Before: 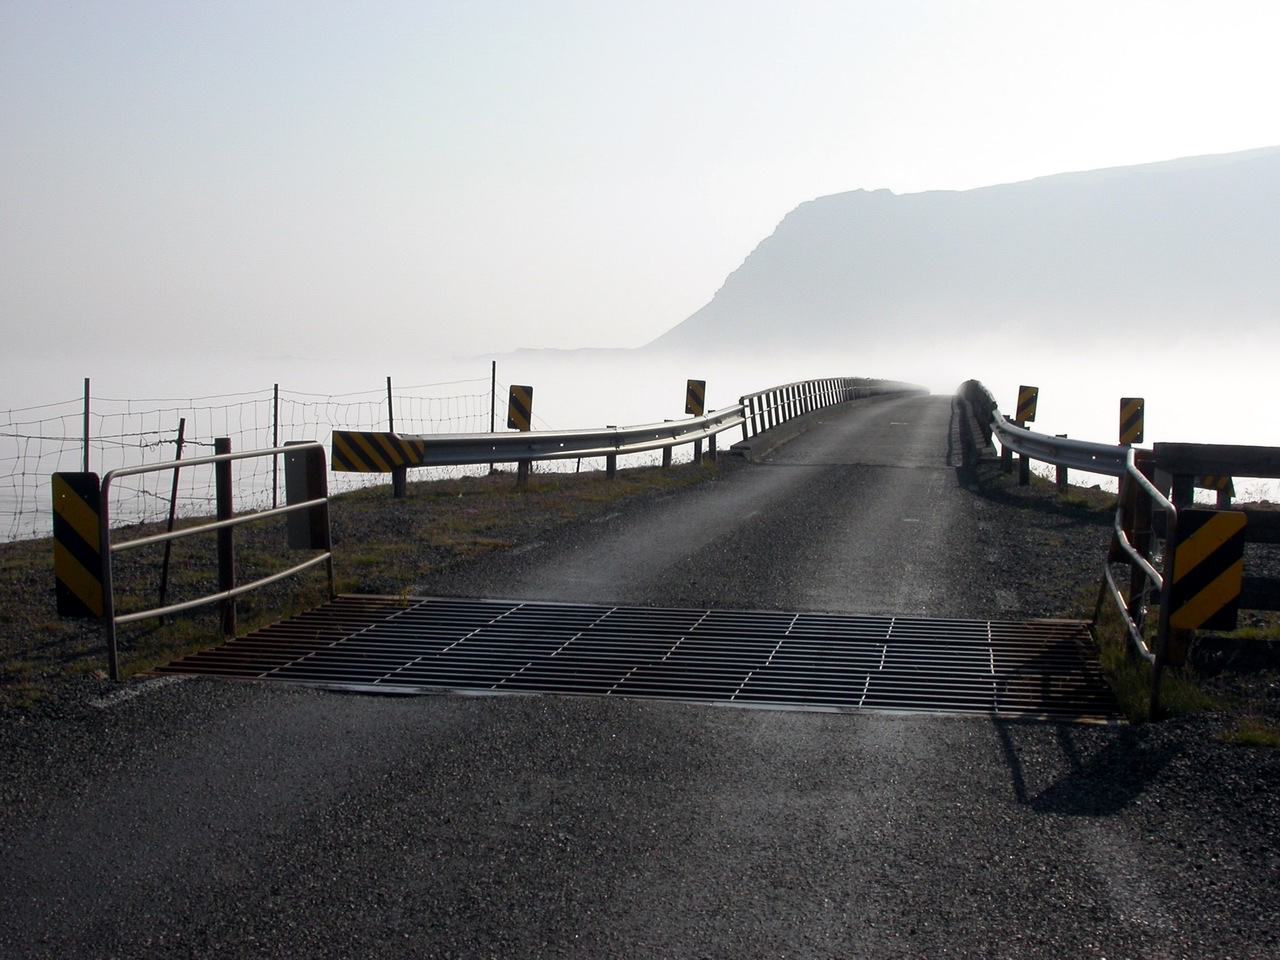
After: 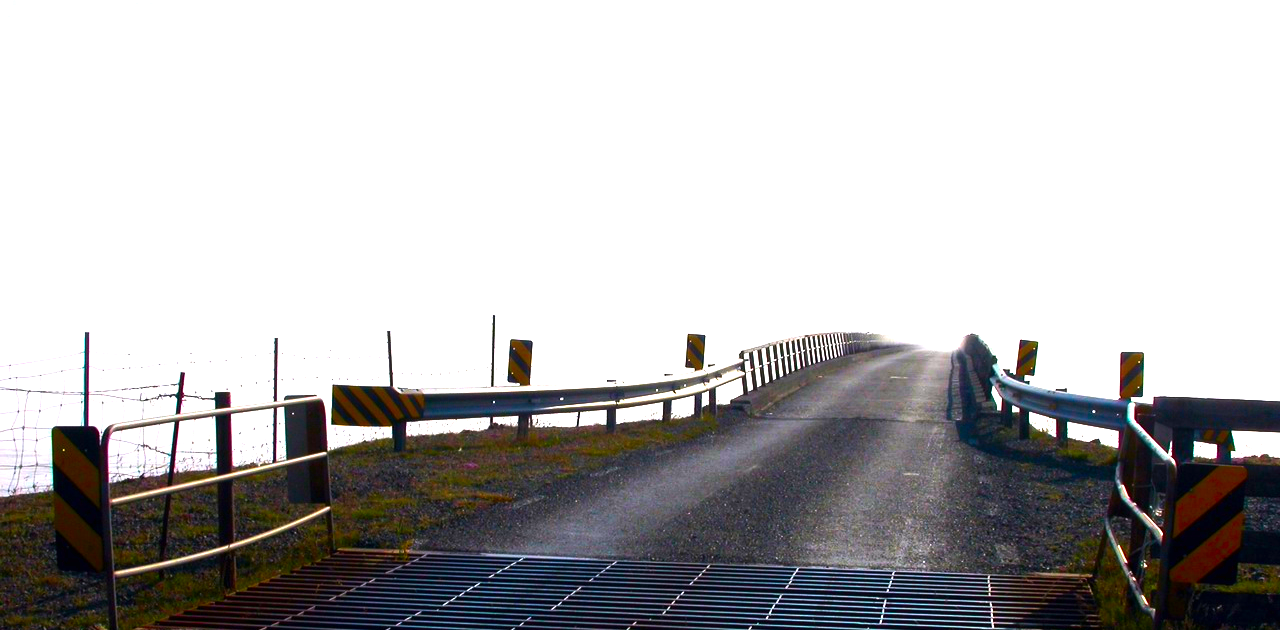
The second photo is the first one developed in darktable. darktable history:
crop and rotate: top 4.848%, bottom 29.503%
exposure: black level correction 0, exposure 0.95 EV, compensate exposure bias true, compensate highlight preservation false
color correction: highlights a* 1.59, highlights b* -1.7, saturation 2.48
color balance rgb: perceptual brilliance grading › highlights 14.29%, perceptual brilliance grading › mid-tones -5.92%, perceptual brilliance grading › shadows -26.83%, global vibrance 31.18%
